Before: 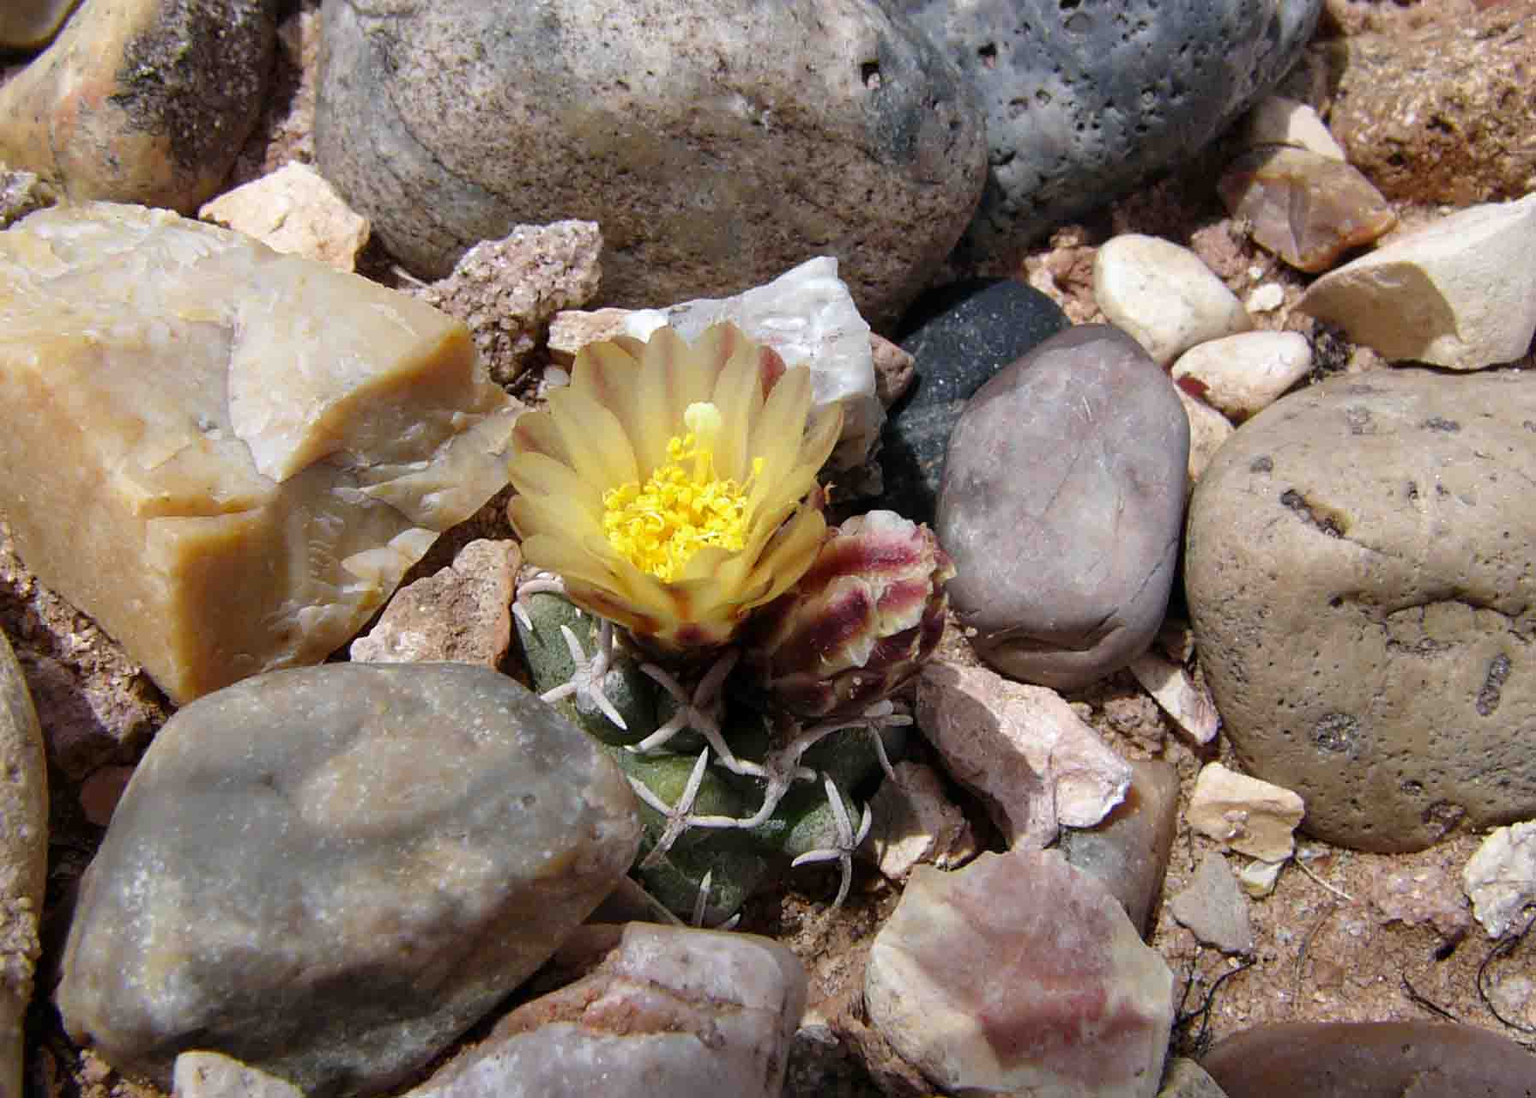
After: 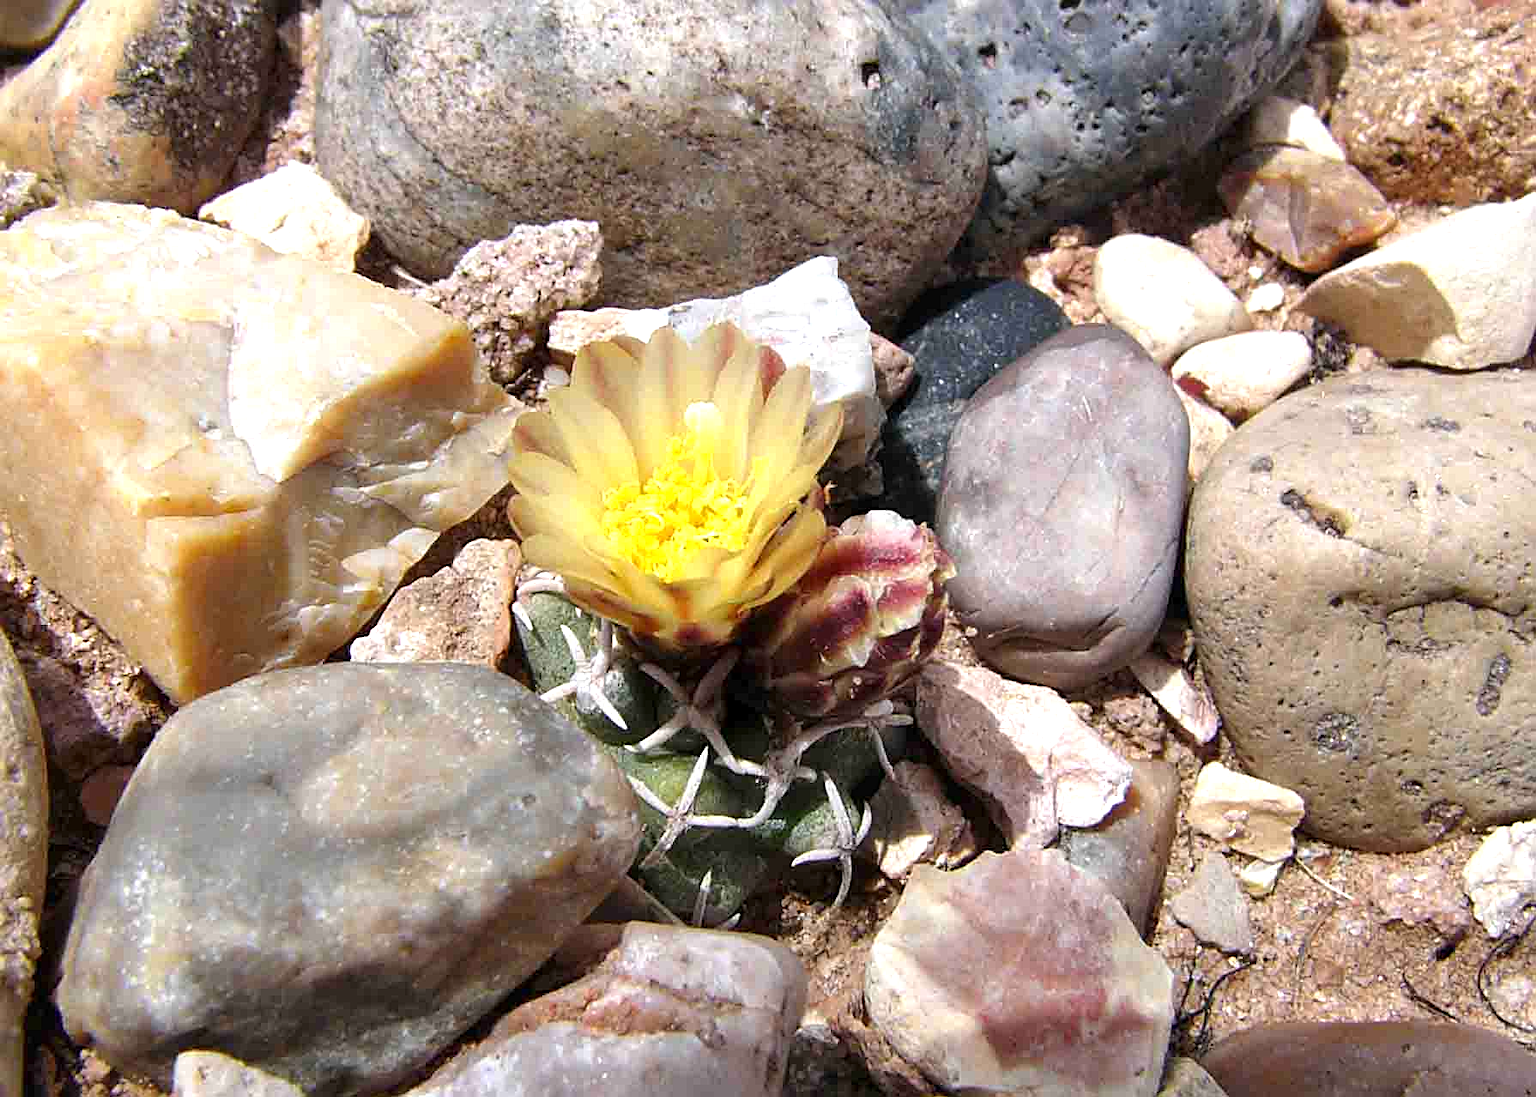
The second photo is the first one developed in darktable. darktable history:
exposure: exposure 0.725 EV, compensate highlight preservation false
sharpen: radius 2.17, amount 0.382, threshold 0.198
